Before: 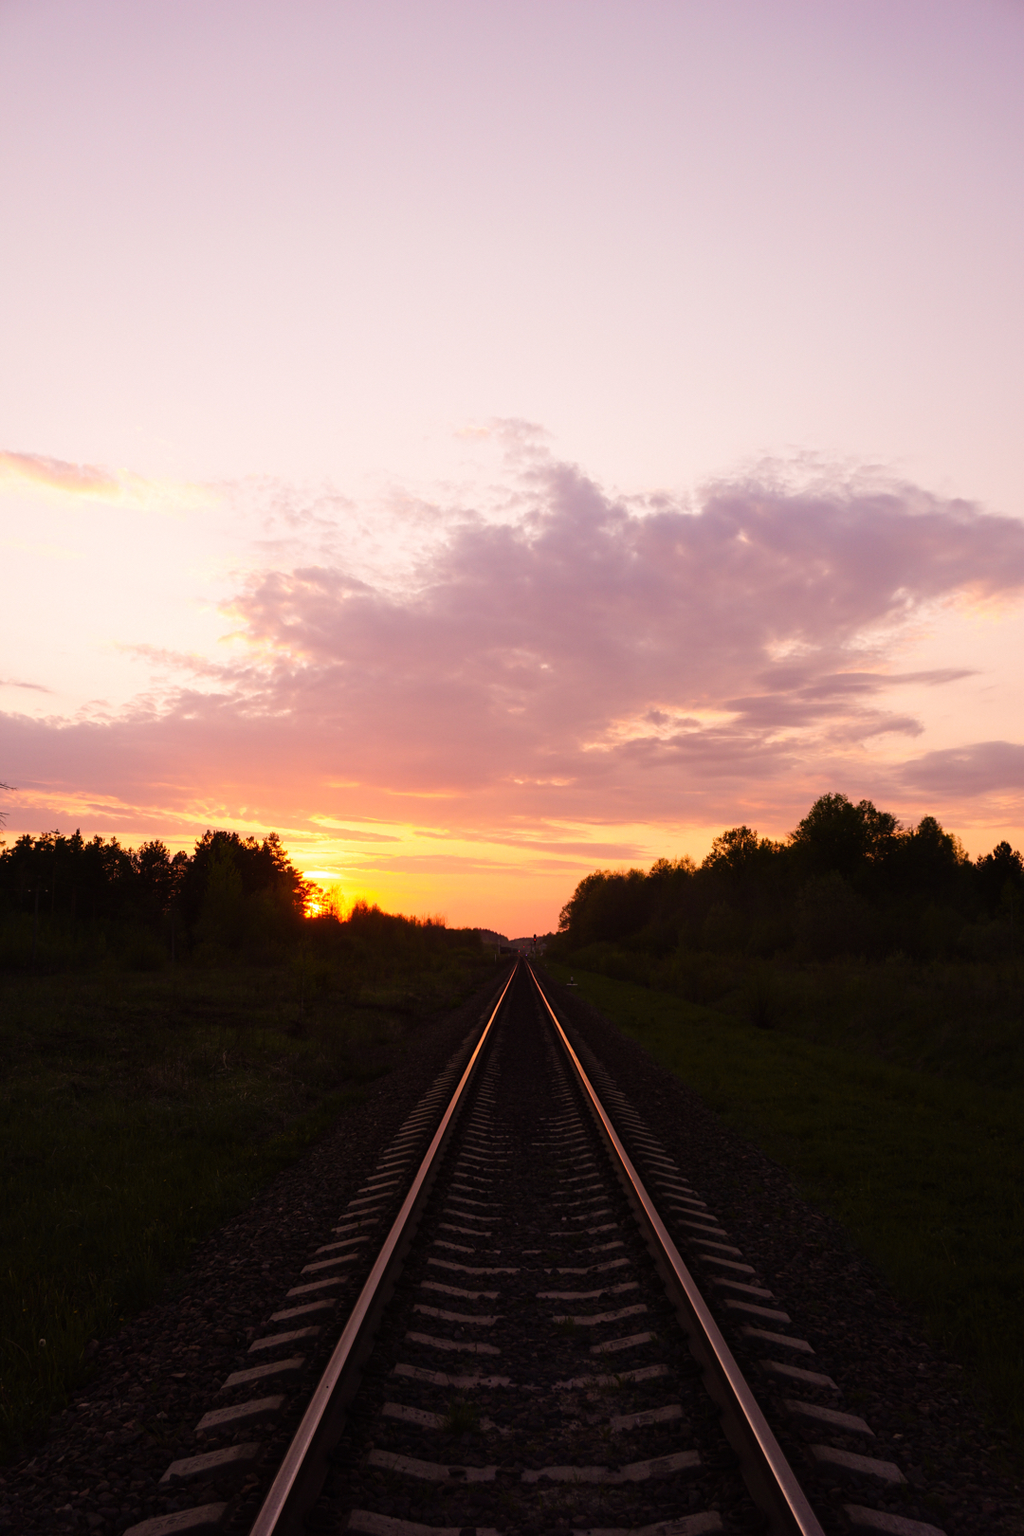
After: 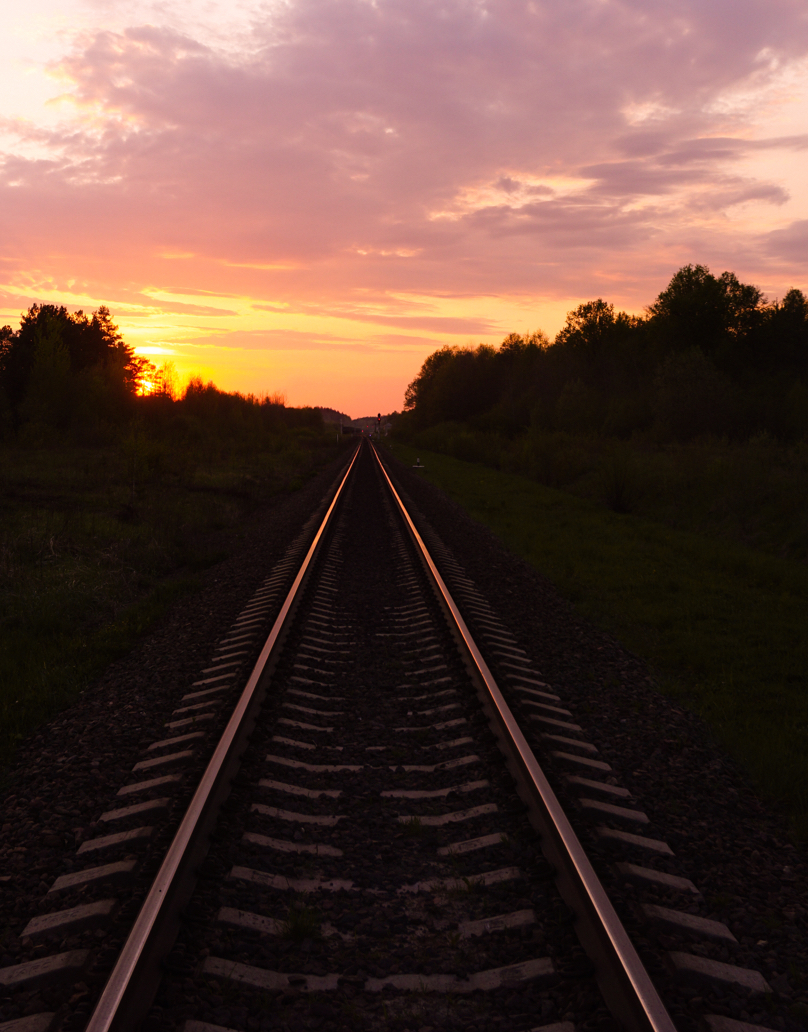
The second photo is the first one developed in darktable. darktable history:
crop and rotate: left 17.281%, top 35.339%, right 7.894%, bottom 0.94%
